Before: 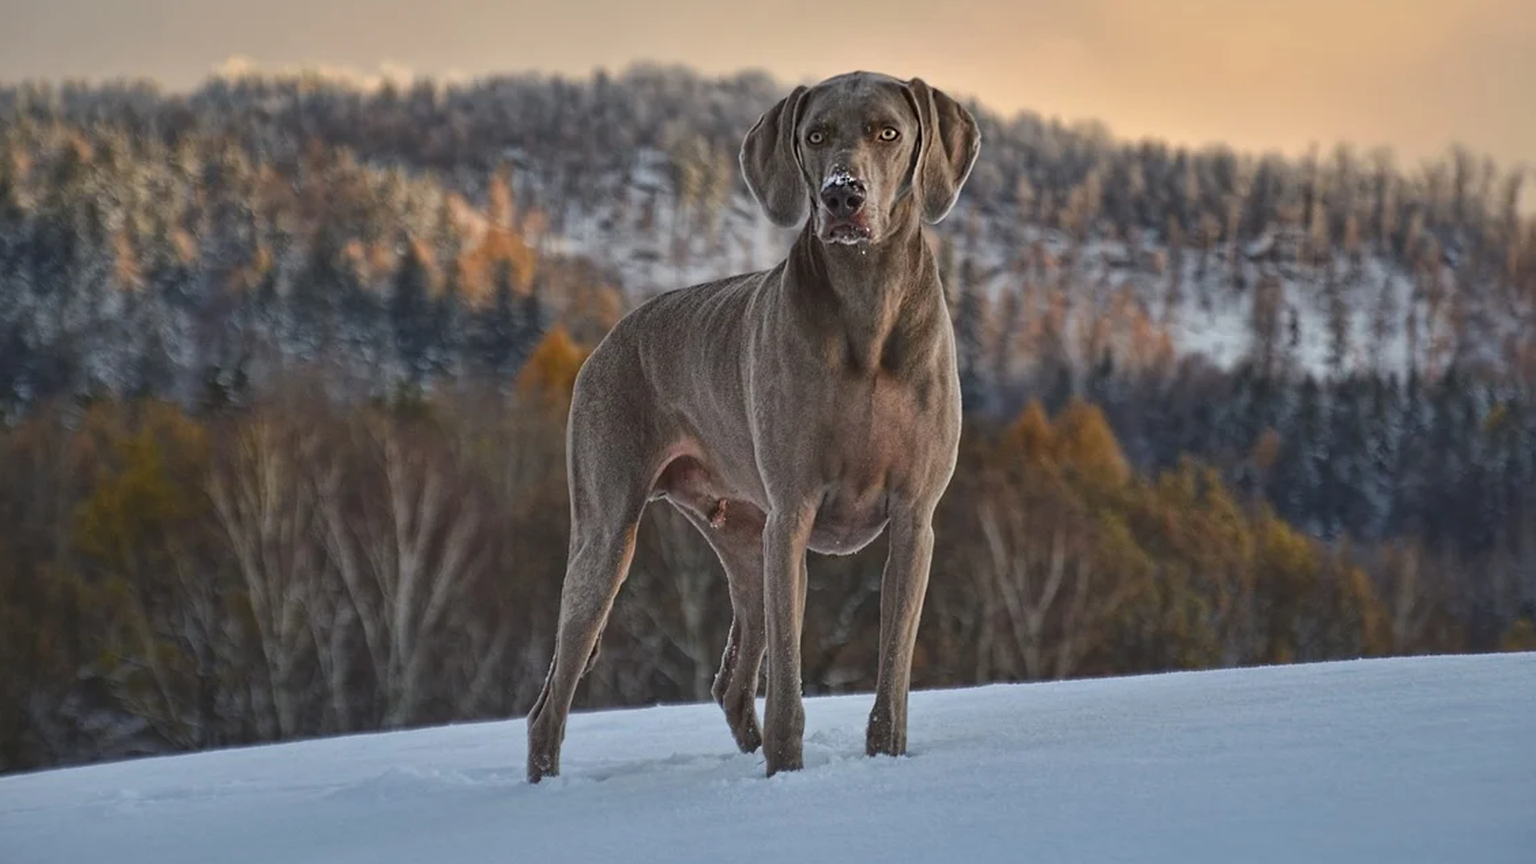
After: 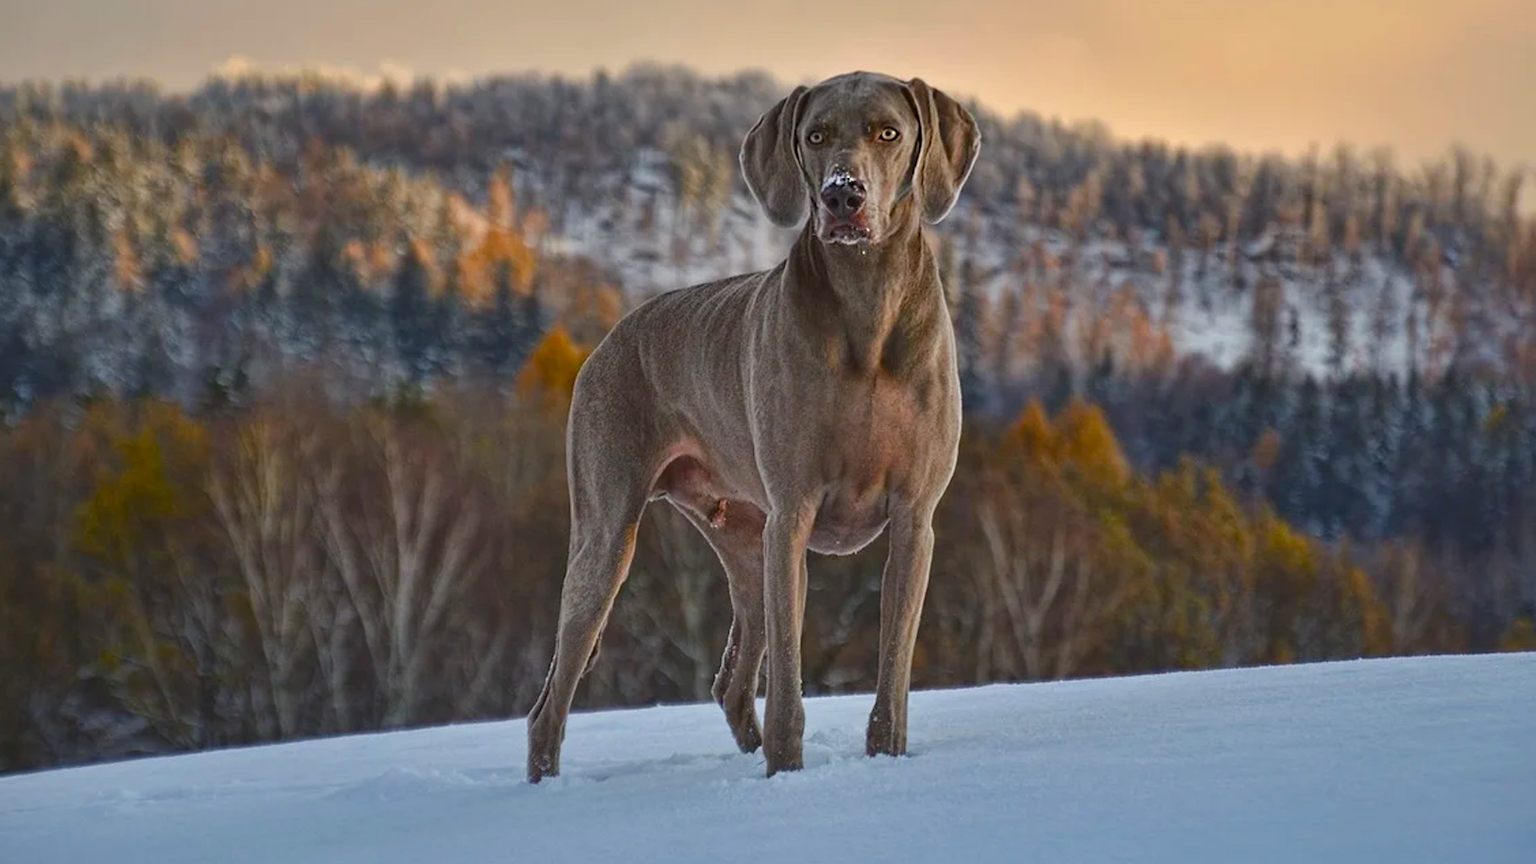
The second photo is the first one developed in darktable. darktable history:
color balance rgb: linear chroma grading › global chroma 8.807%, perceptual saturation grading › global saturation 20.571%, perceptual saturation grading › highlights -19.704%, perceptual saturation grading › shadows 29.415%
